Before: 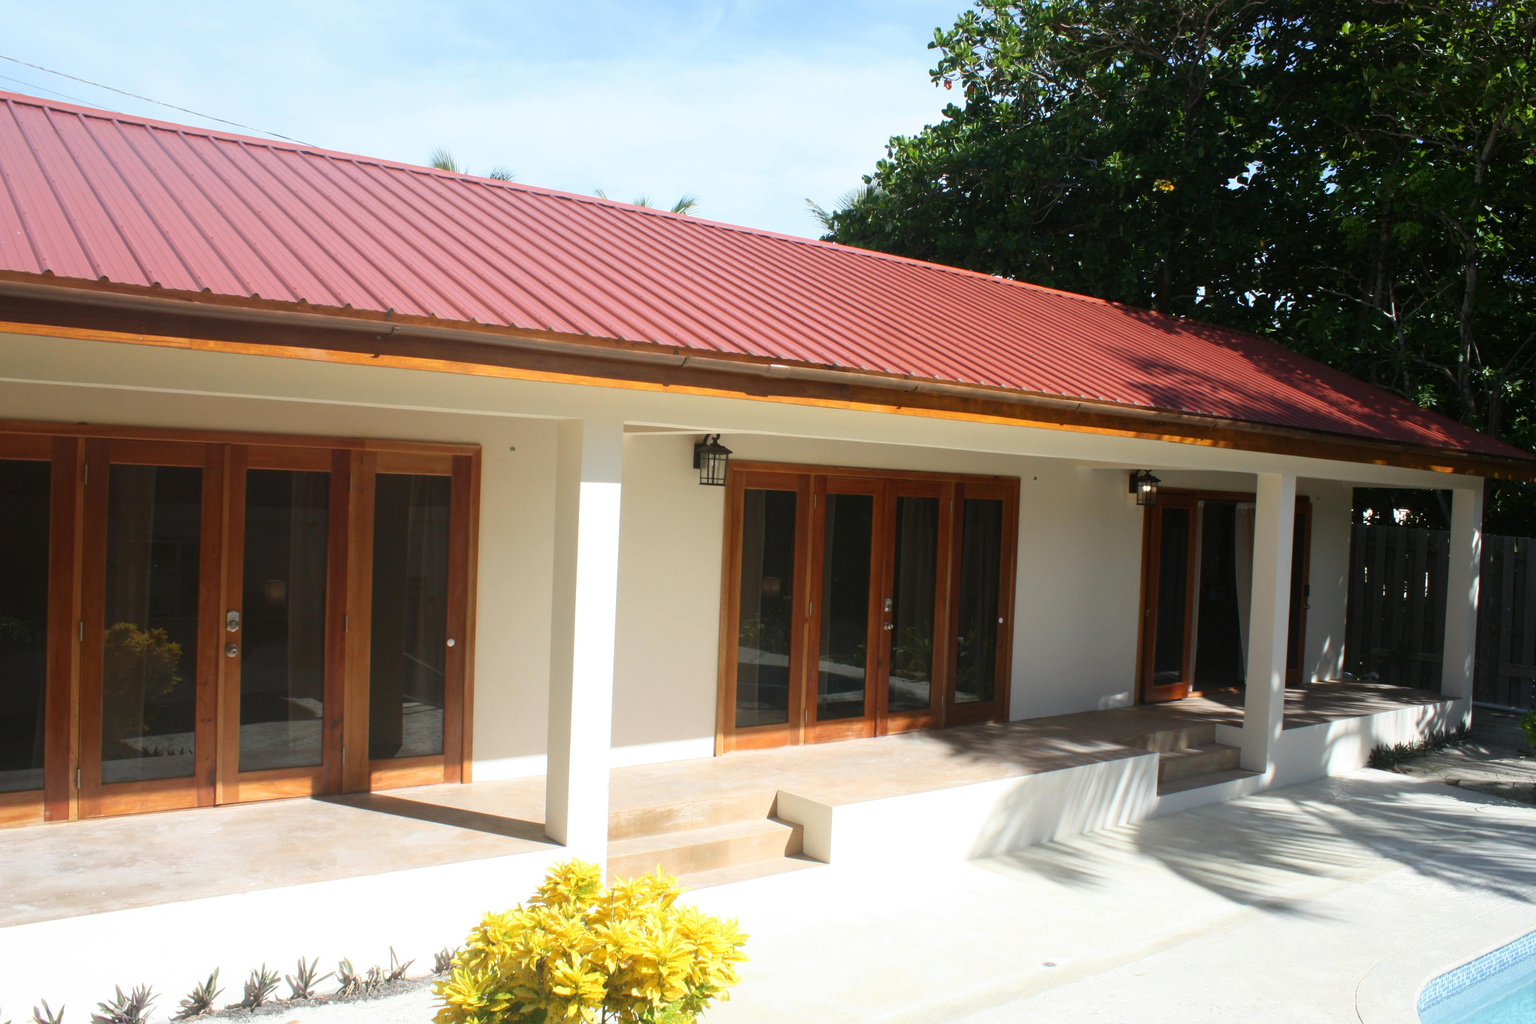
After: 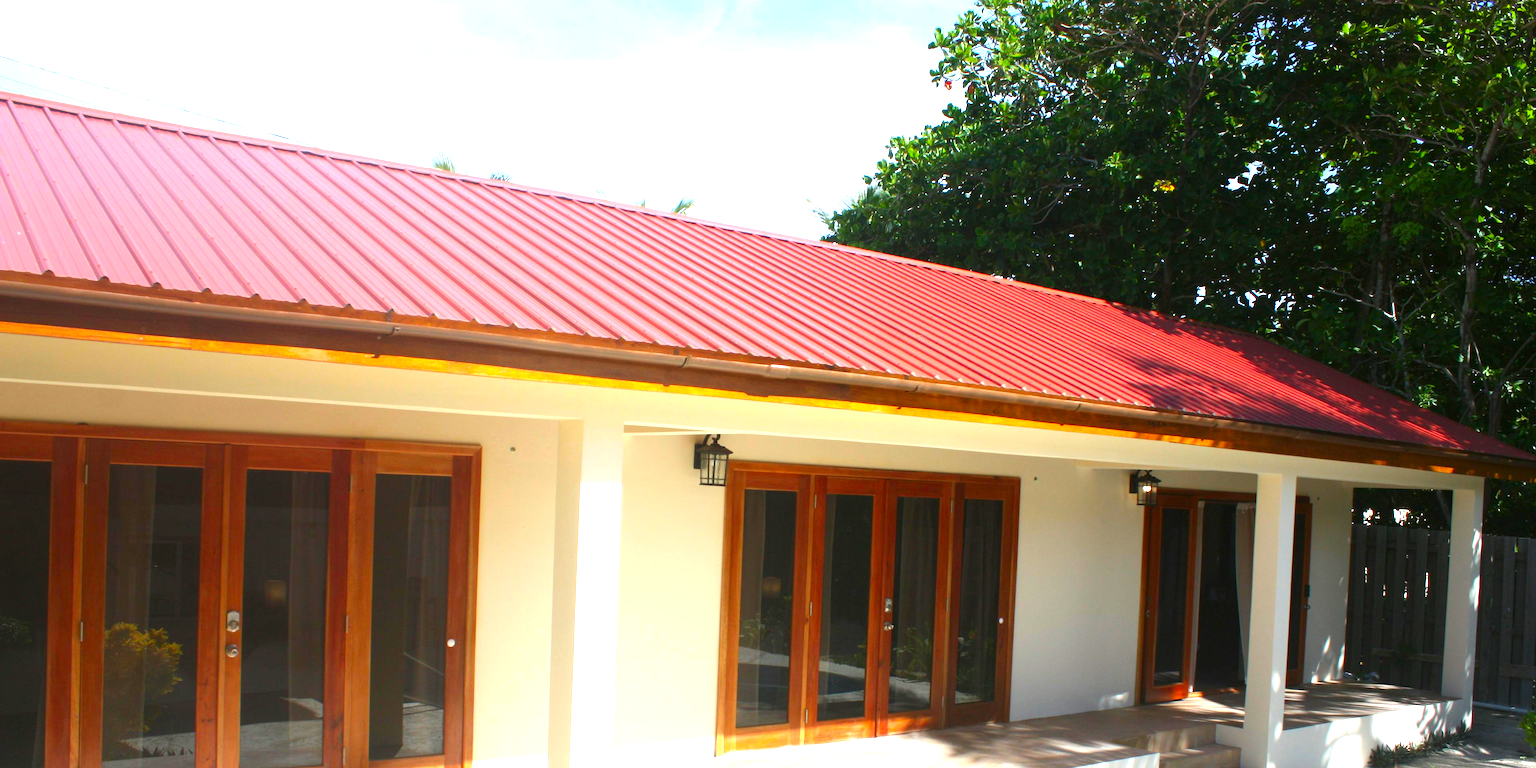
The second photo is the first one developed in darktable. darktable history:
exposure: black level correction 0, exposure 1 EV, compensate highlight preservation false
contrast brightness saturation: brightness -0.015, saturation 0.358
crop: bottom 24.993%
